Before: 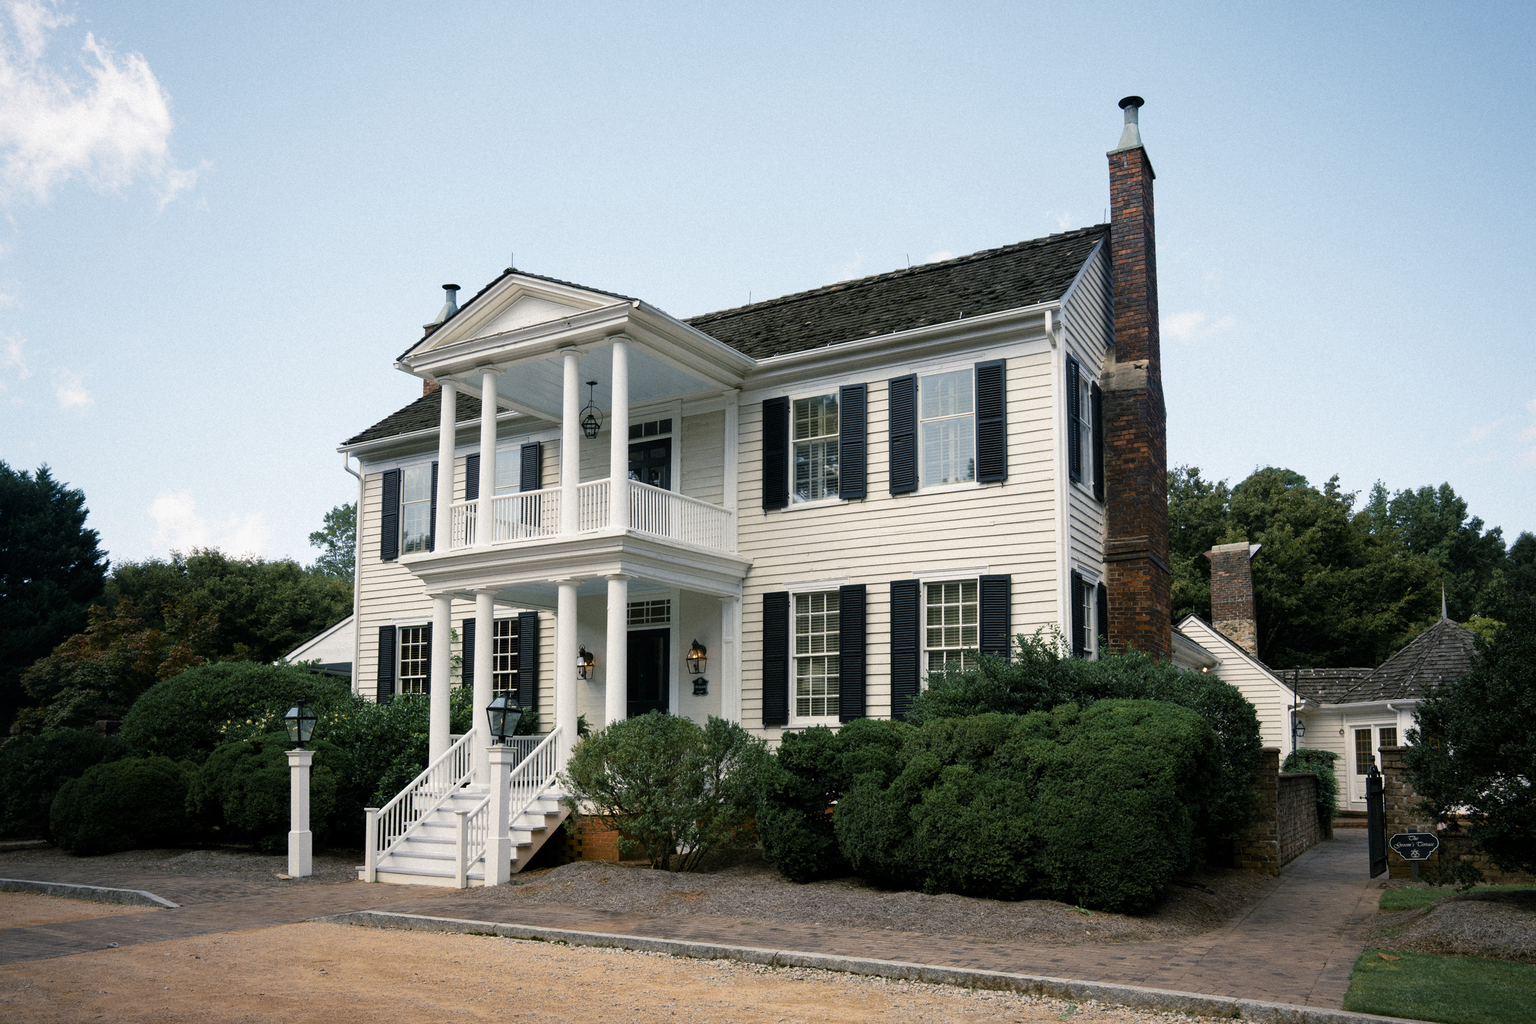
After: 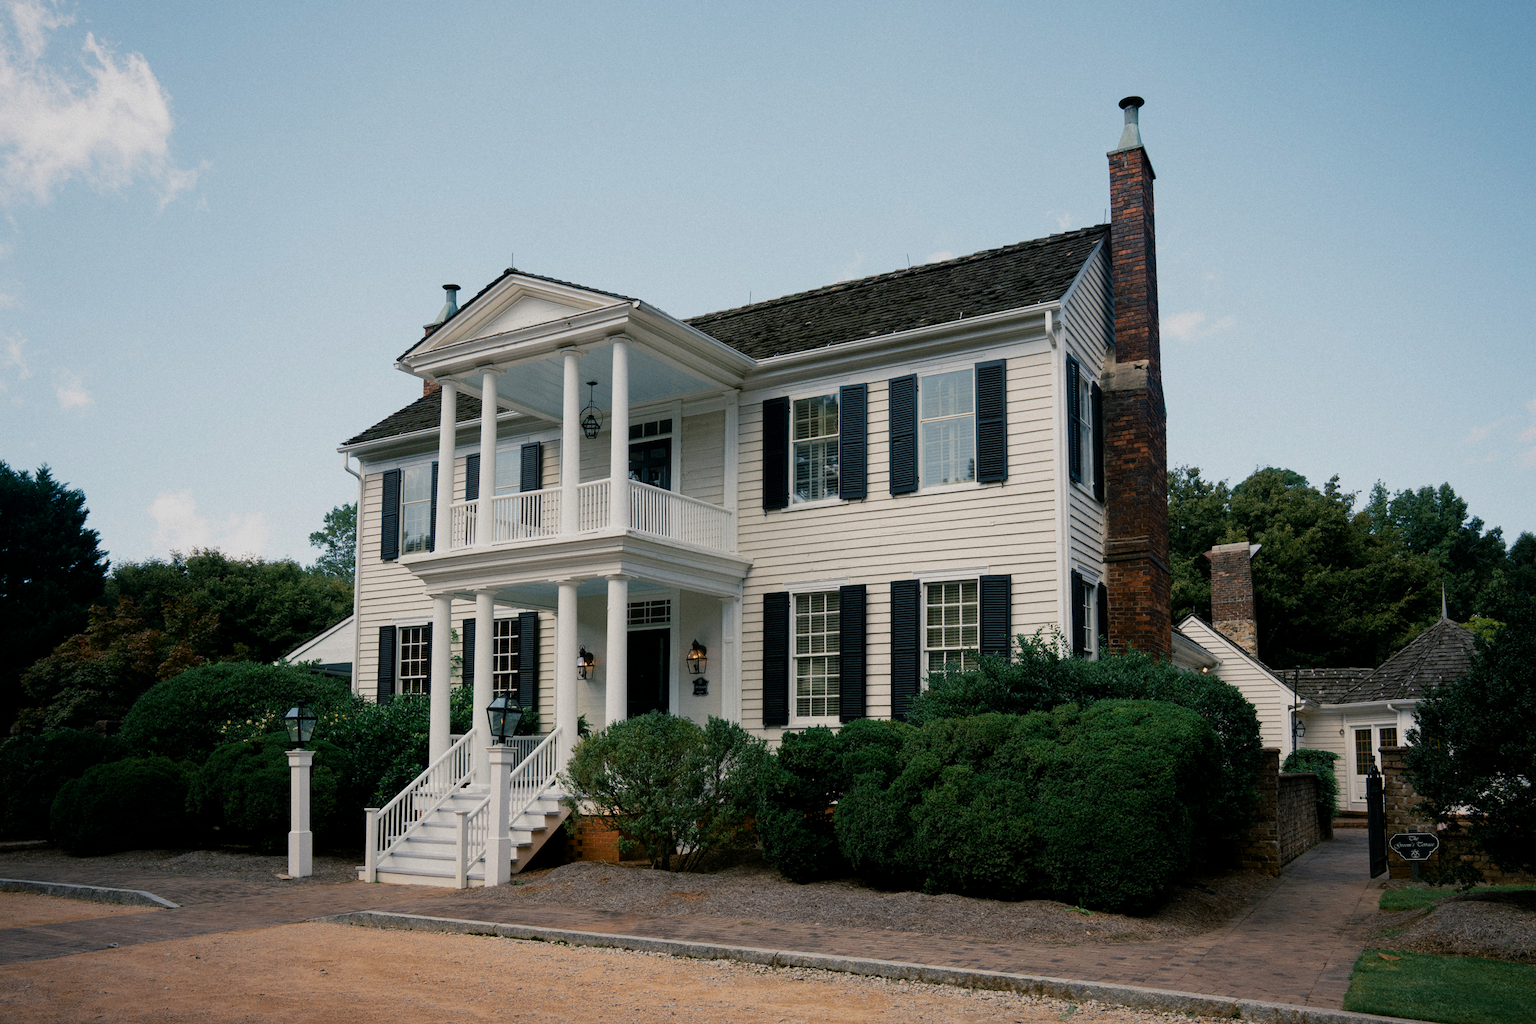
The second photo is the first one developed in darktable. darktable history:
exposure: exposure -0.492 EV, compensate highlight preservation false
